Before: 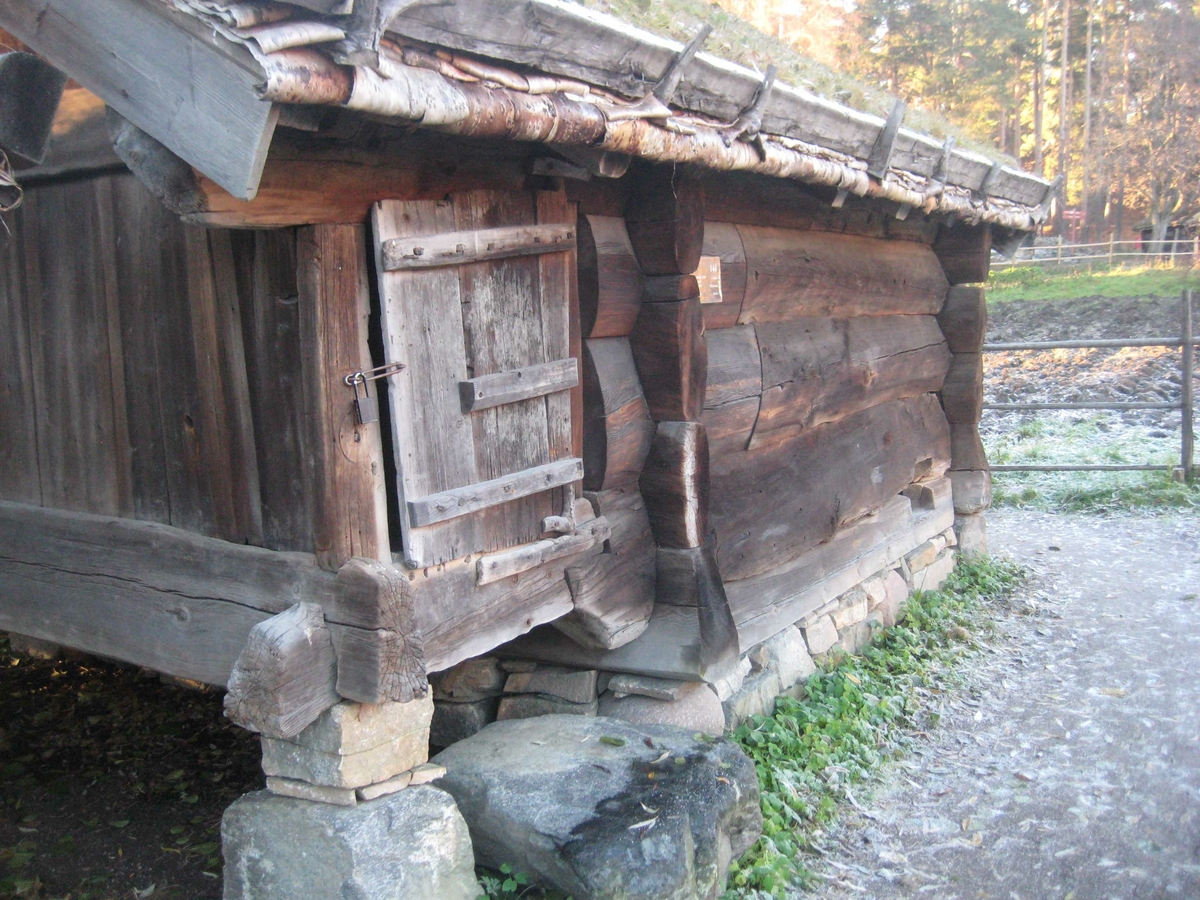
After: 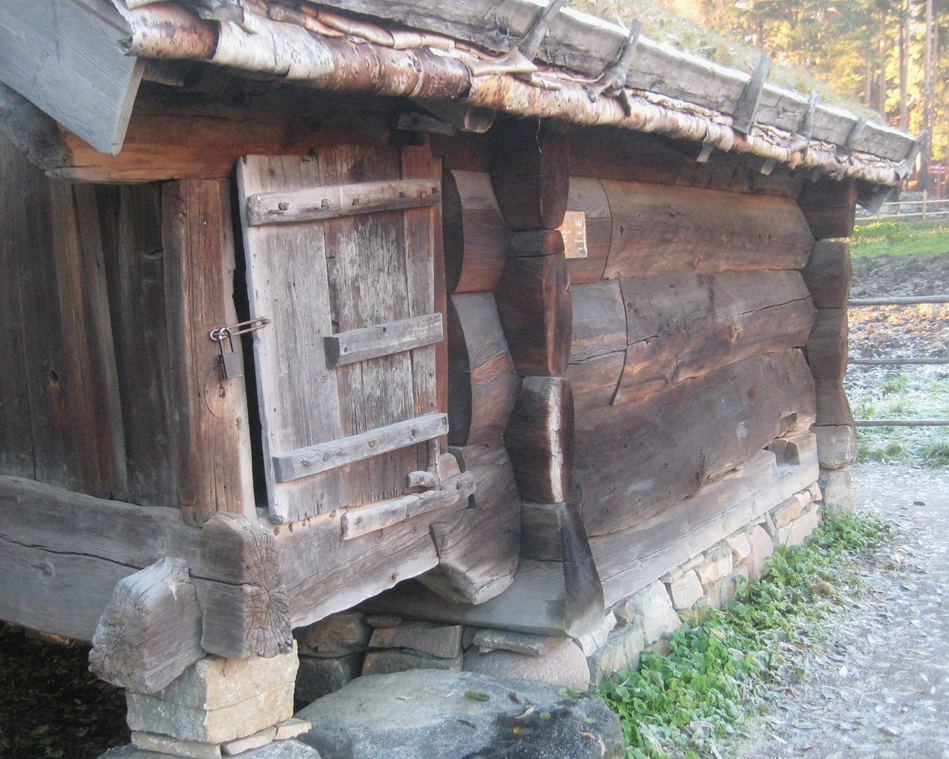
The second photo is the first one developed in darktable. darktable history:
crop: left 11.314%, top 5.093%, right 9.574%, bottom 10.469%
contrast equalizer: octaves 7, y [[0.5, 0.488, 0.462, 0.461, 0.491, 0.5], [0.5 ×6], [0.5 ×6], [0 ×6], [0 ×6]]
